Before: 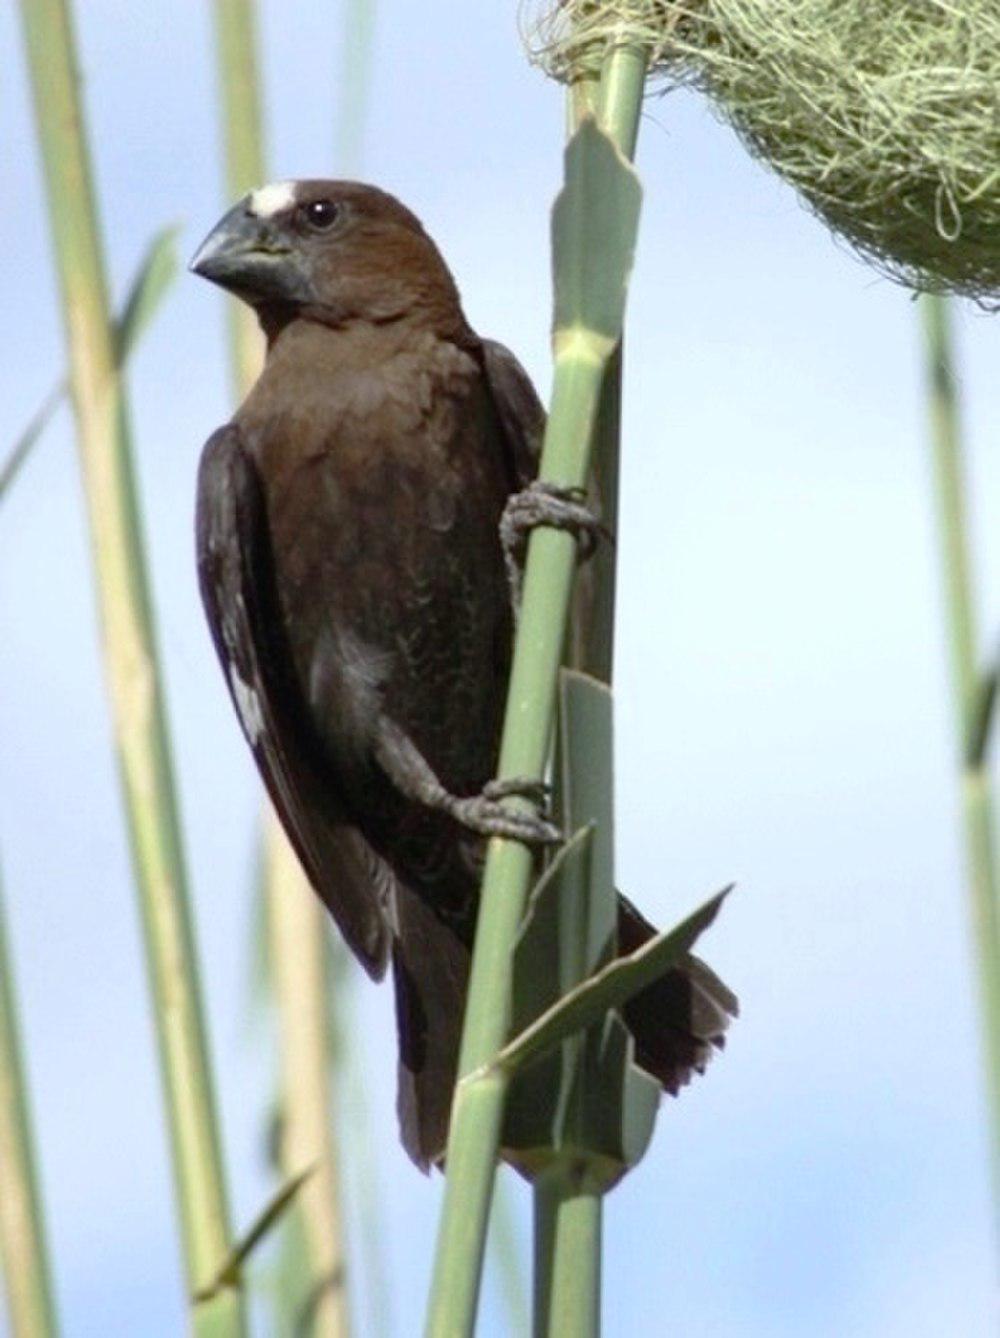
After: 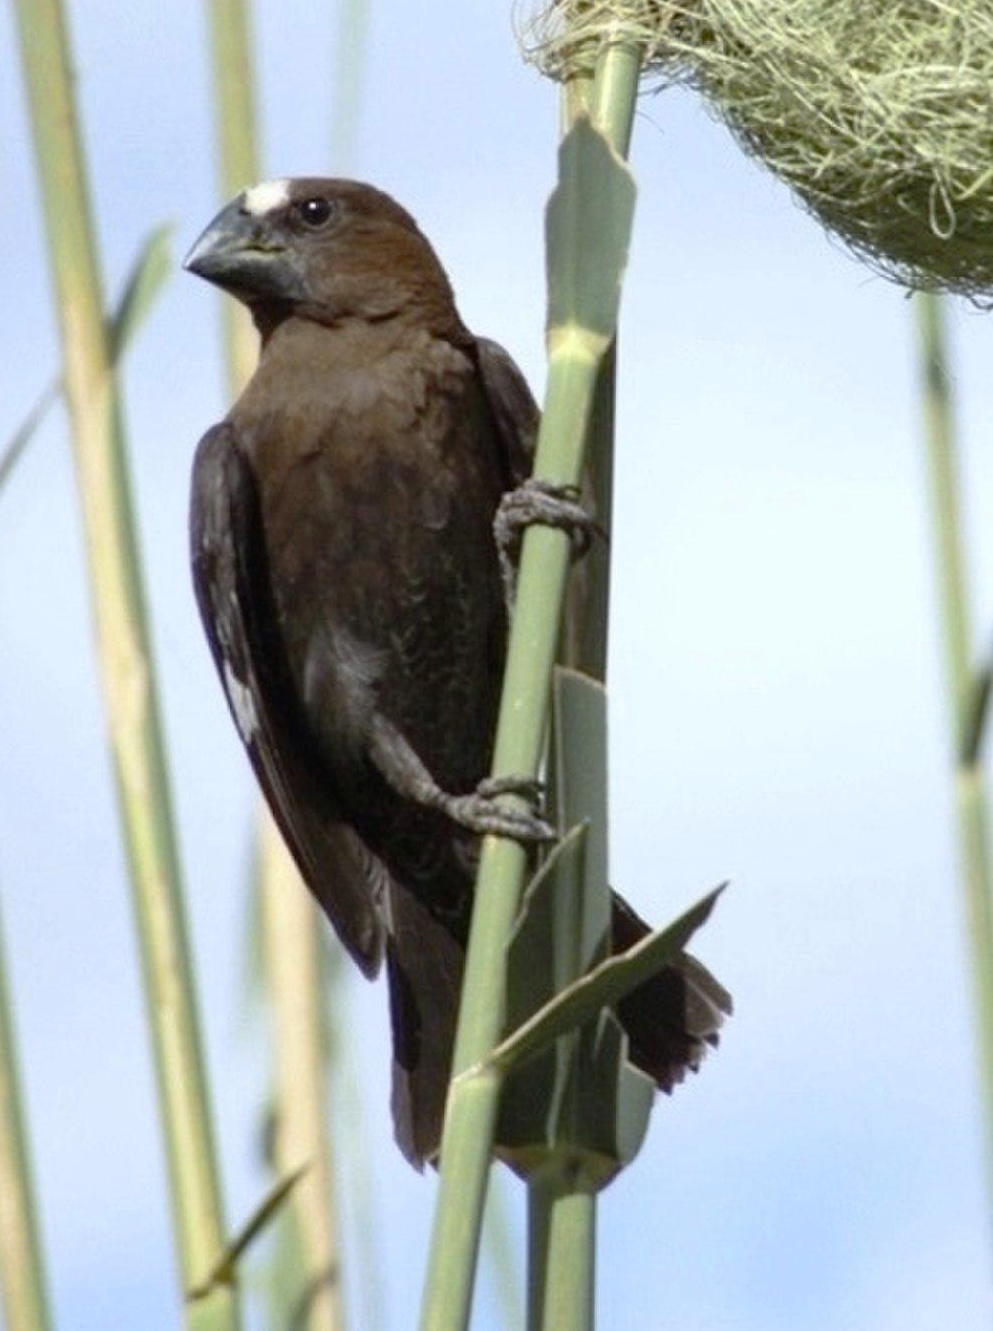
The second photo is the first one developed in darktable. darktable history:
color contrast: green-magenta contrast 0.81
crop and rotate: left 0.614%, top 0.179%, bottom 0.309%
